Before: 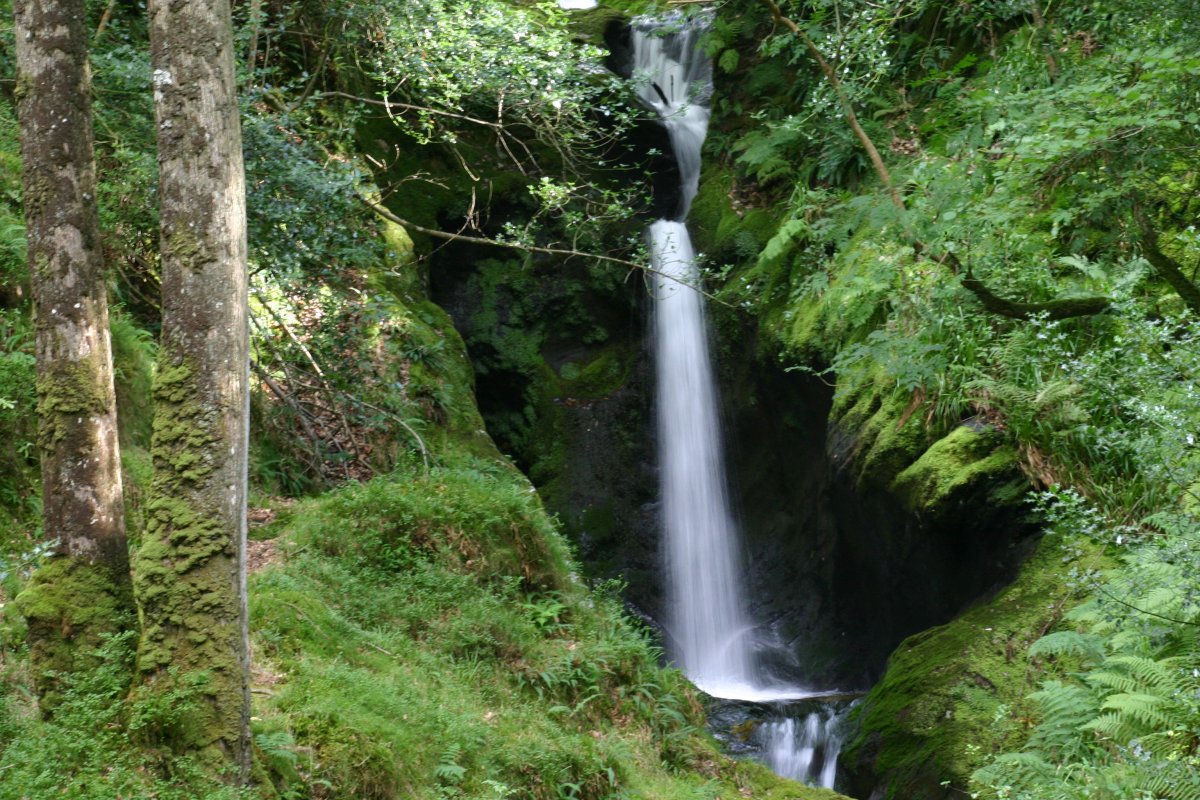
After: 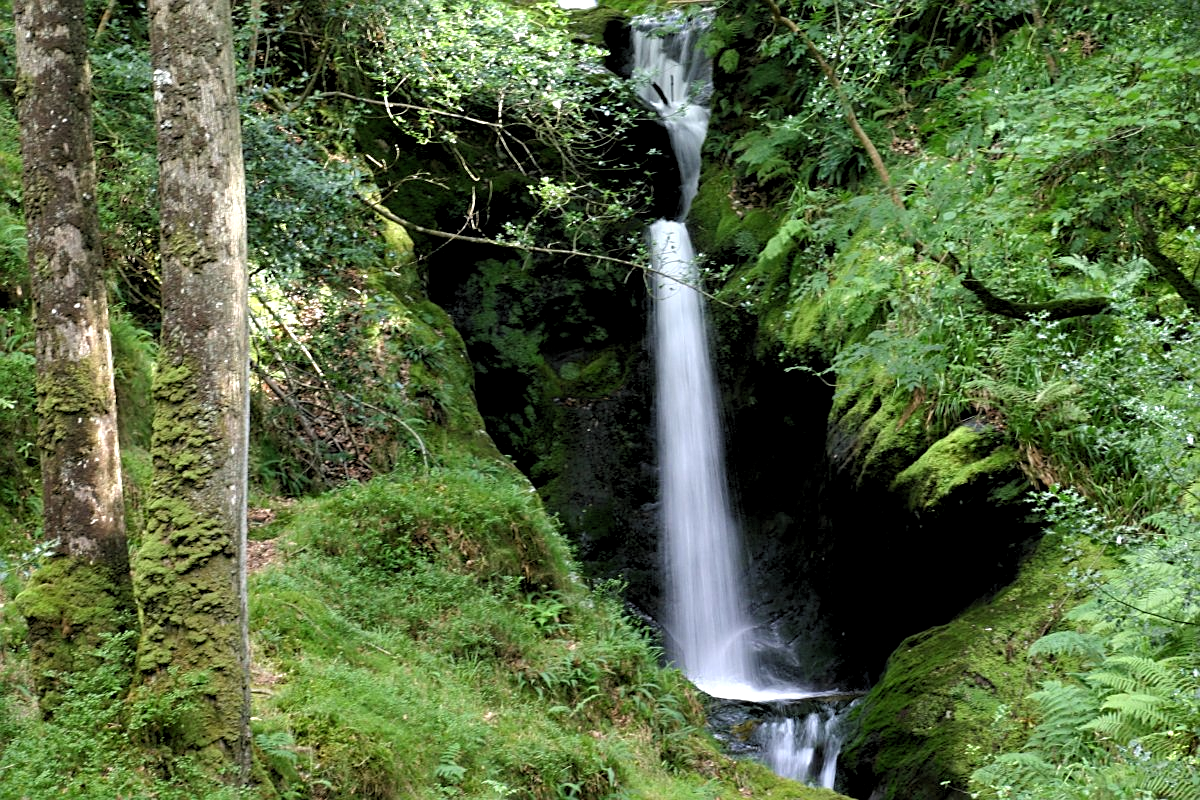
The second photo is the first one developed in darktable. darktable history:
sharpen: on, module defaults
rgb levels: levels [[0.01, 0.419, 0.839], [0, 0.5, 1], [0, 0.5, 1]]
